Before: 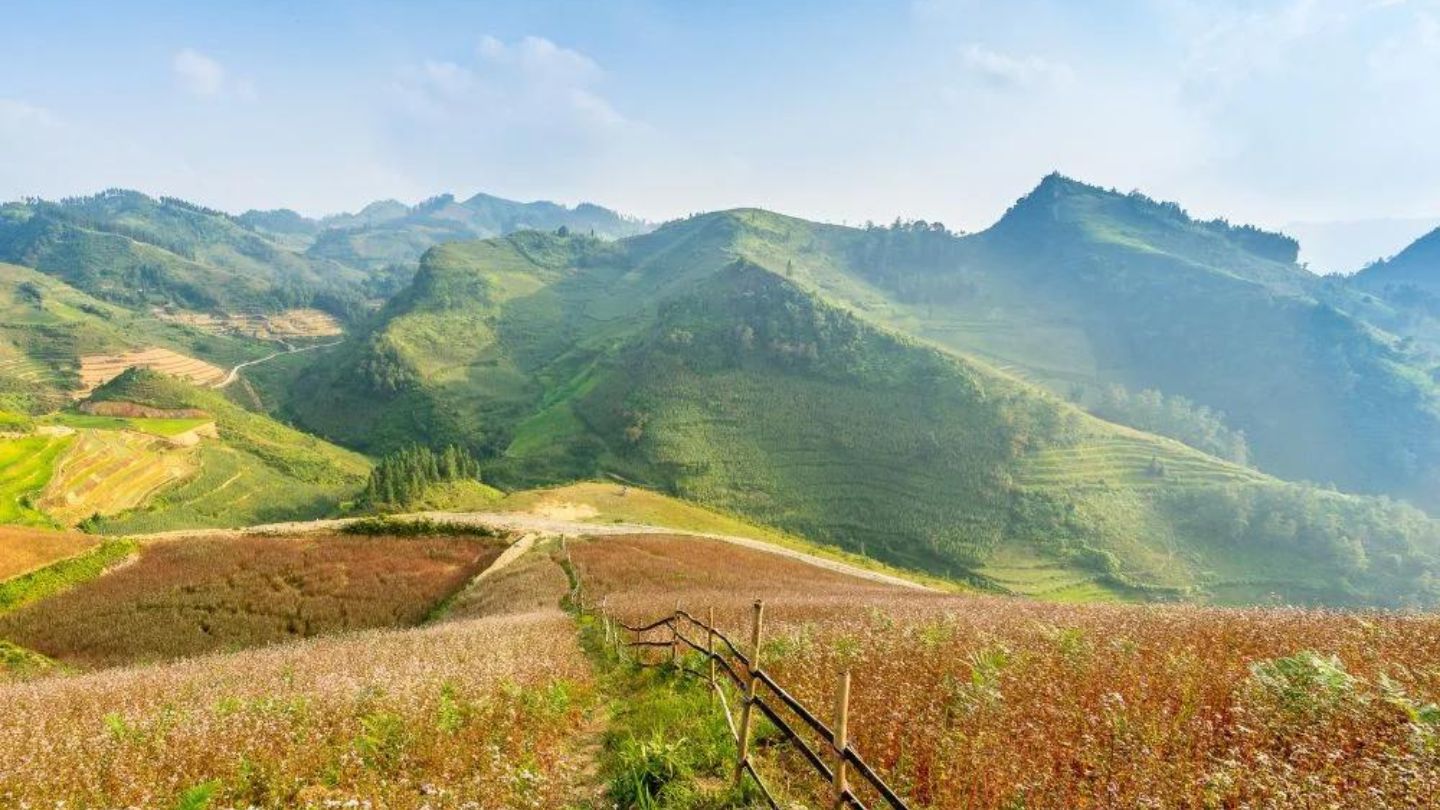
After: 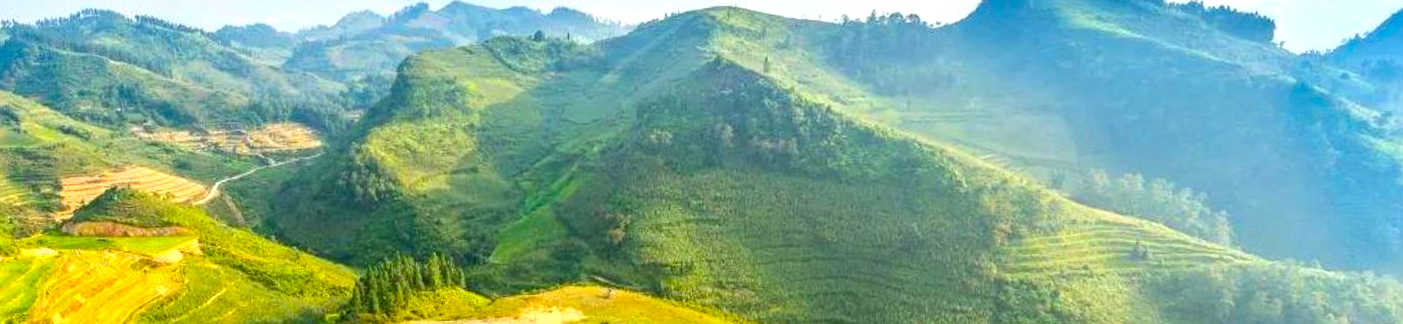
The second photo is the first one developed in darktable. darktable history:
tone equalizer: on, module defaults
crop and rotate: top 23.84%, bottom 34.294%
contrast brightness saturation: contrast 0.05, brightness 0.06, saturation 0.01
local contrast: on, module defaults
sharpen: amount 0.2
color balance rgb: perceptual saturation grading › global saturation 25%, global vibrance 20%
rotate and perspective: rotation -2°, crop left 0.022, crop right 0.978, crop top 0.049, crop bottom 0.951
color balance: contrast 10%
